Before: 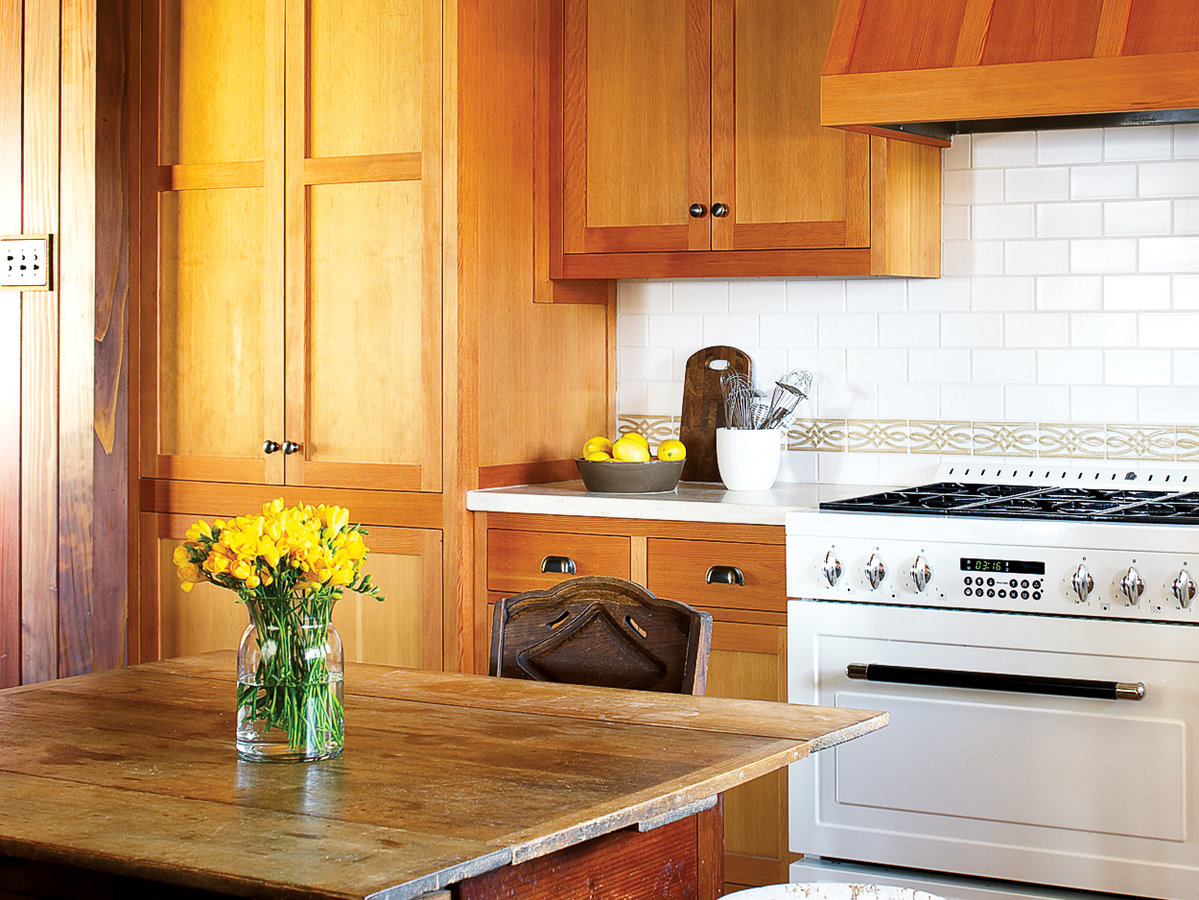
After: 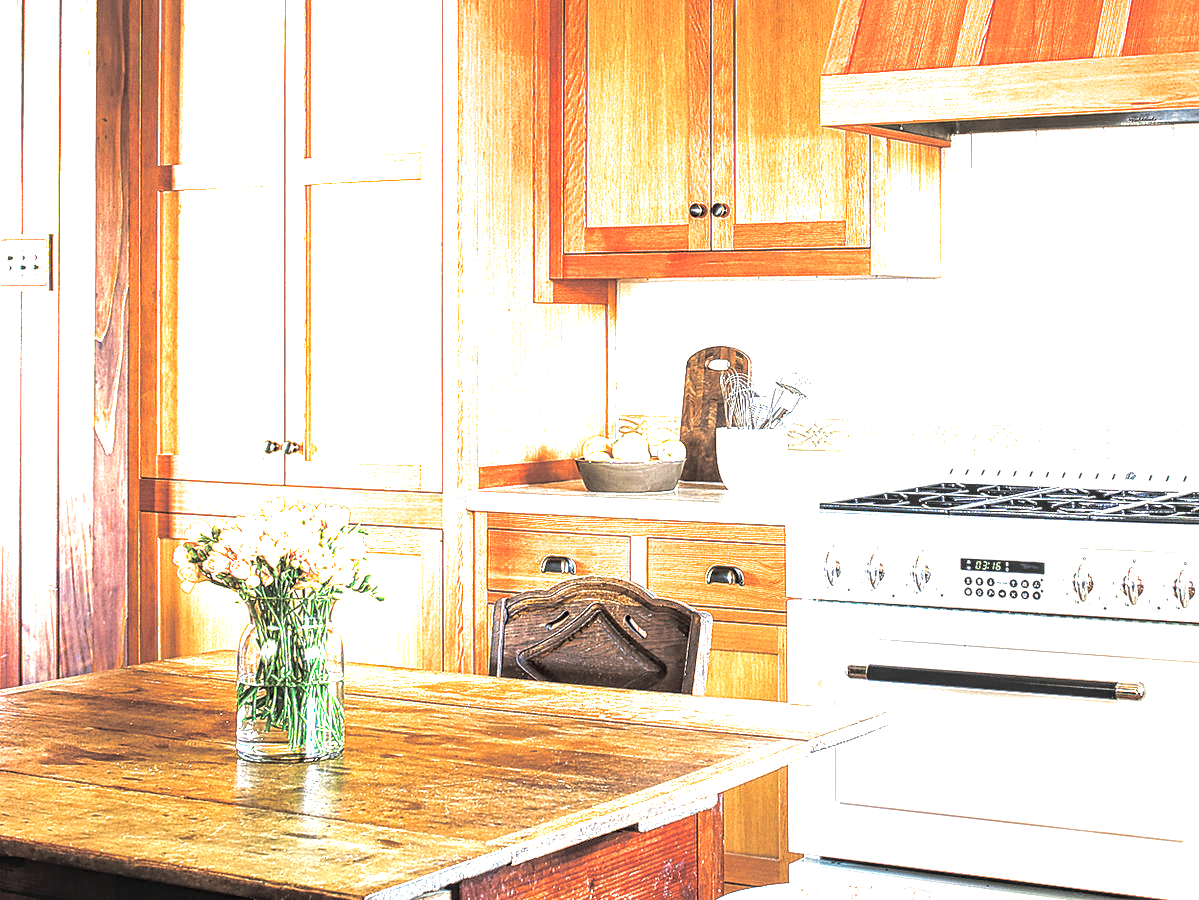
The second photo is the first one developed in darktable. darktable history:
contrast equalizer: y [[0.5, 0.5, 0.5, 0.539, 0.64, 0.611], [0.5 ×6], [0.5 ×6], [0 ×6], [0 ×6]]
exposure: black level correction 0, exposure 1.7 EV, compensate exposure bias true, compensate highlight preservation false
local contrast: on, module defaults
split-toning: shadows › hue 43.2°, shadows › saturation 0, highlights › hue 50.4°, highlights › saturation 1
